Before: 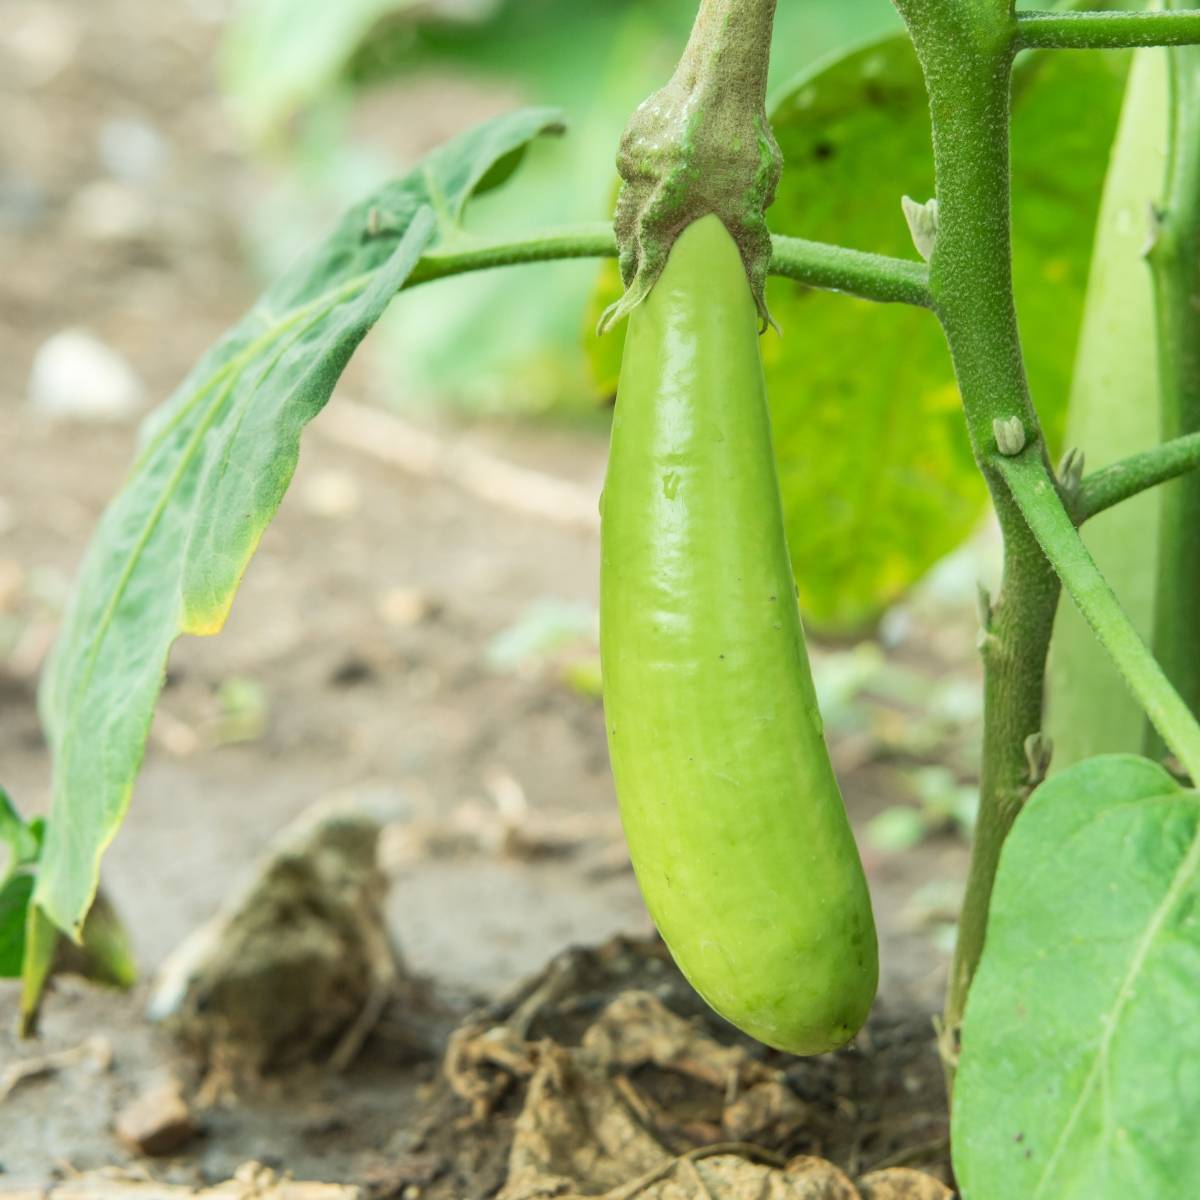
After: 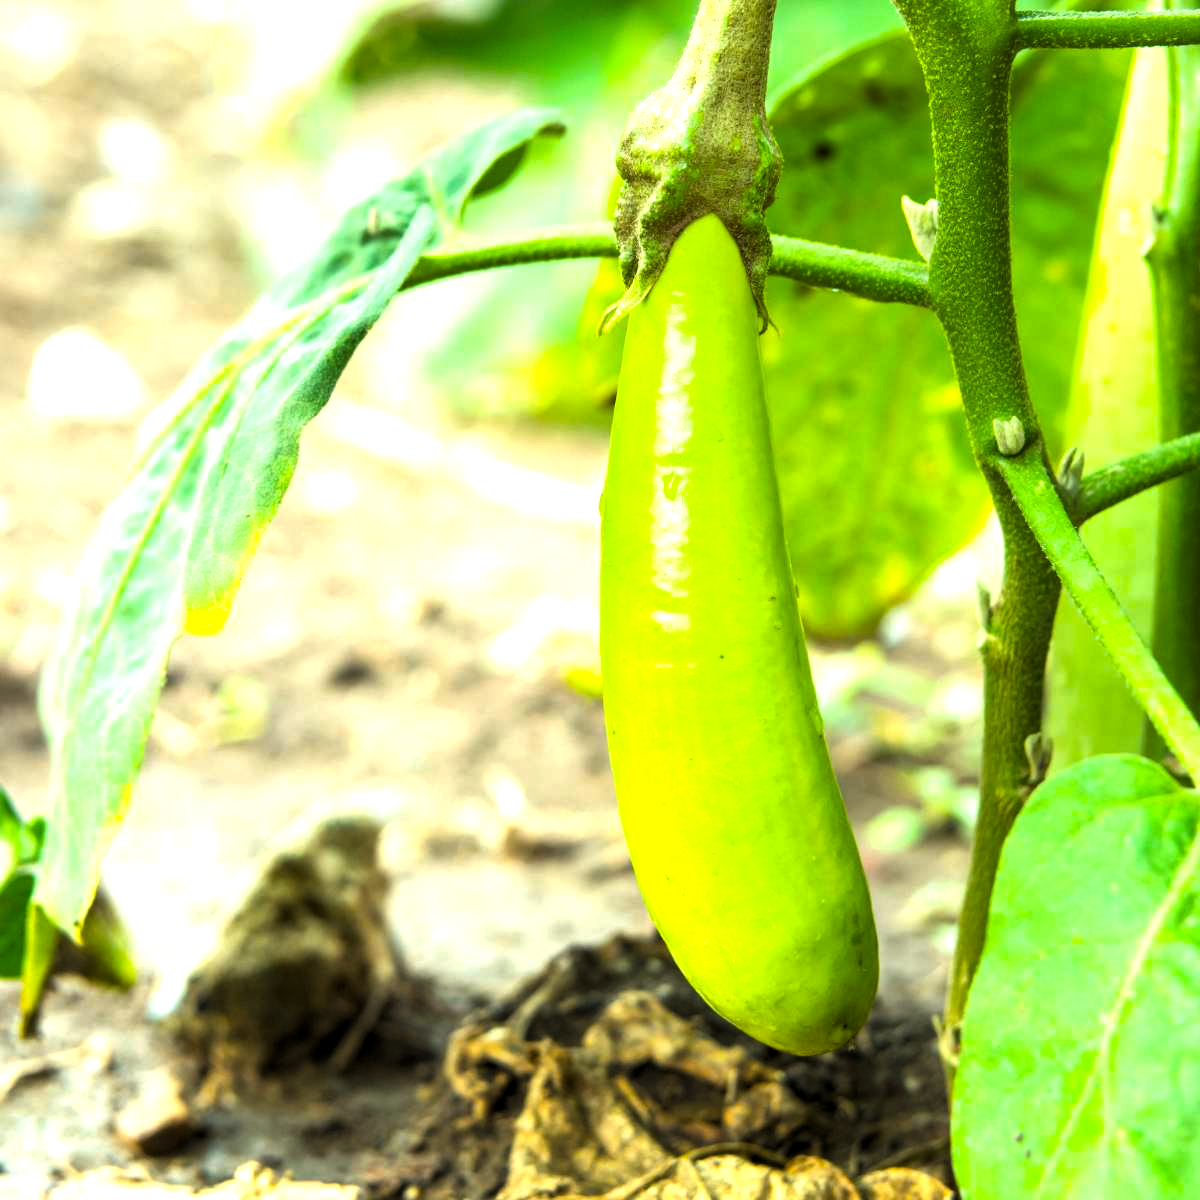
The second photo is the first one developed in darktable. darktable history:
color balance rgb: power › chroma 0.282%, power › hue 23.71°, linear chroma grading › global chroma 8.778%, perceptual saturation grading › global saturation 25.469%, global vibrance 23.703%
levels: black 3.89%, levels [0.101, 0.578, 0.953]
tone equalizer: -8 EV -0.757 EV, -7 EV -0.735 EV, -6 EV -0.611 EV, -5 EV -0.365 EV, -3 EV 0.372 EV, -2 EV 0.6 EV, -1 EV 0.689 EV, +0 EV 0.775 EV
